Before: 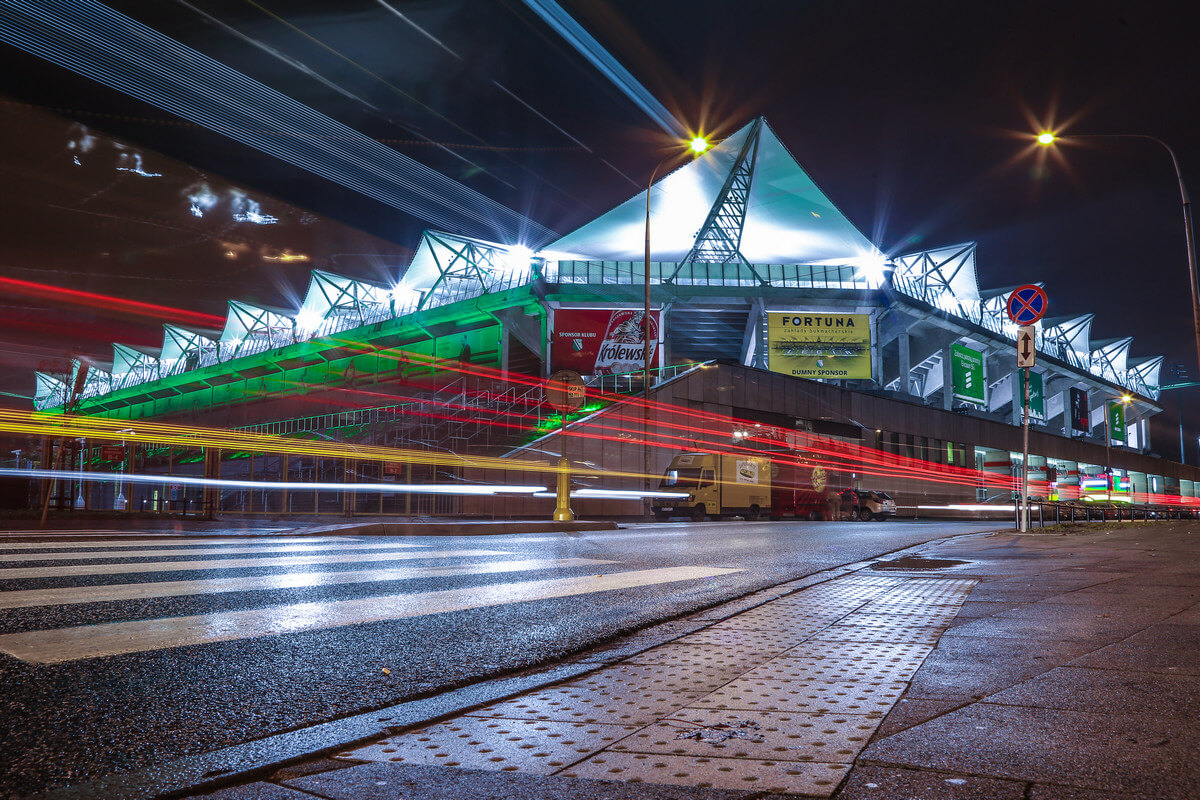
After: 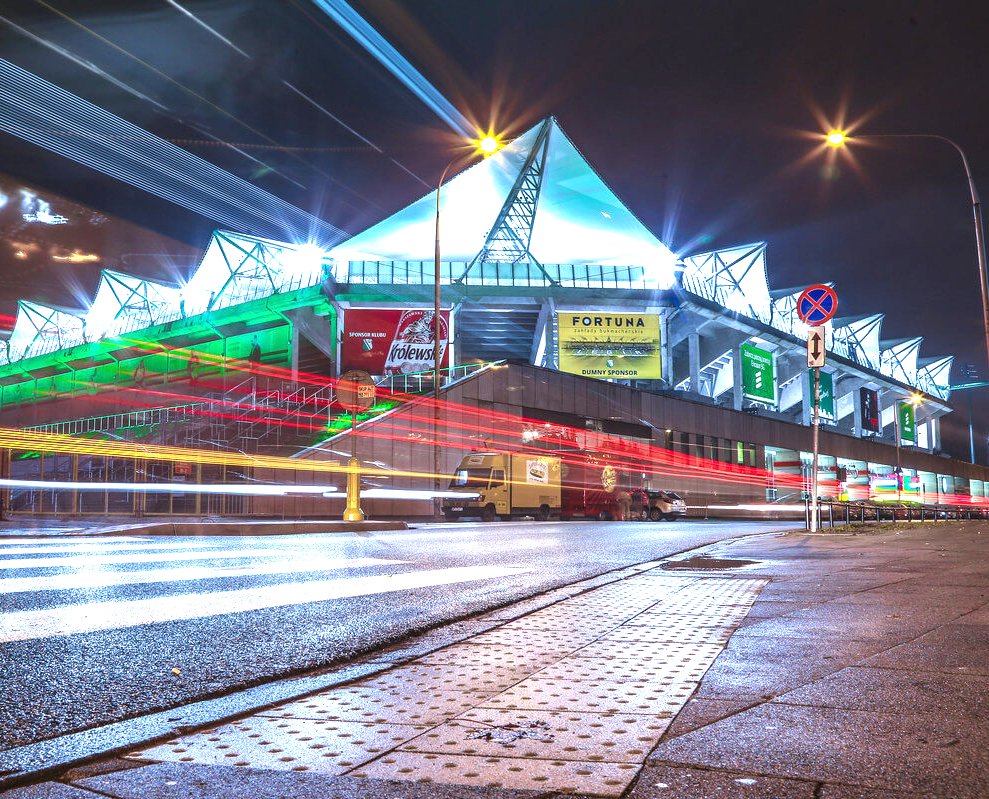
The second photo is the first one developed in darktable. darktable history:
exposure: black level correction 0, exposure 1.388 EV, compensate exposure bias true, compensate highlight preservation false
crop: left 17.582%, bottom 0.031%
